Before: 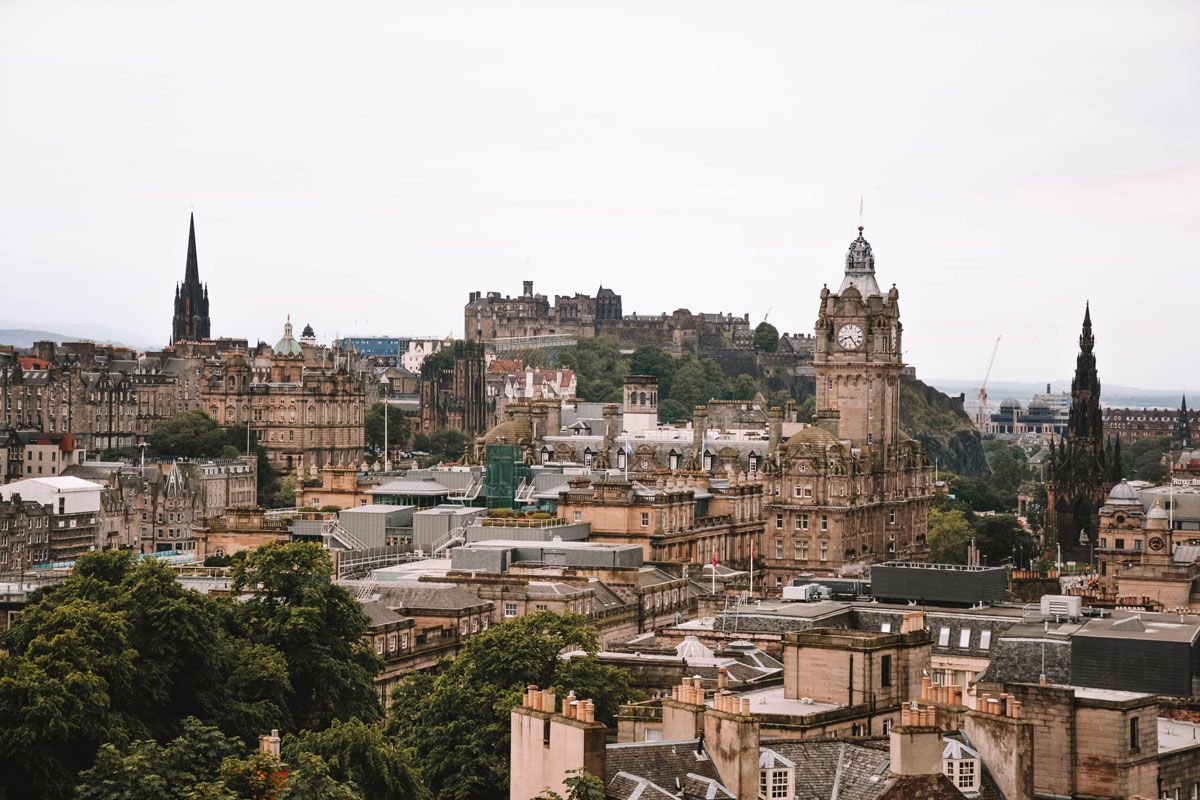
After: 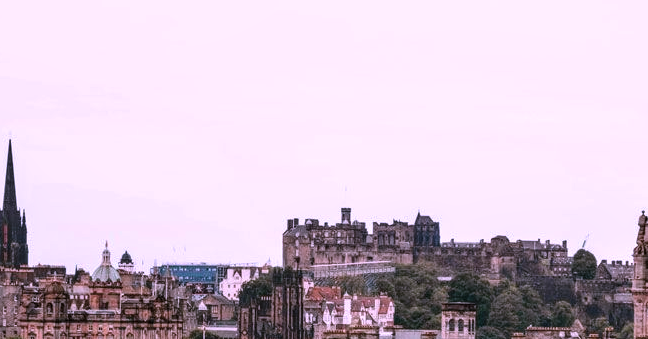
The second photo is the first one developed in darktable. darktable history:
color correction: highlights a* 15.03, highlights b* -25.48
local contrast: detail 130%
crop: left 15.218%, top 9.184%, right 30.758%, bottom 48.356%
exposure: exposure -1.926 EV, compensate highlight preservation false
levels: mode automatic, levels [0, 0.492, 0.984]
